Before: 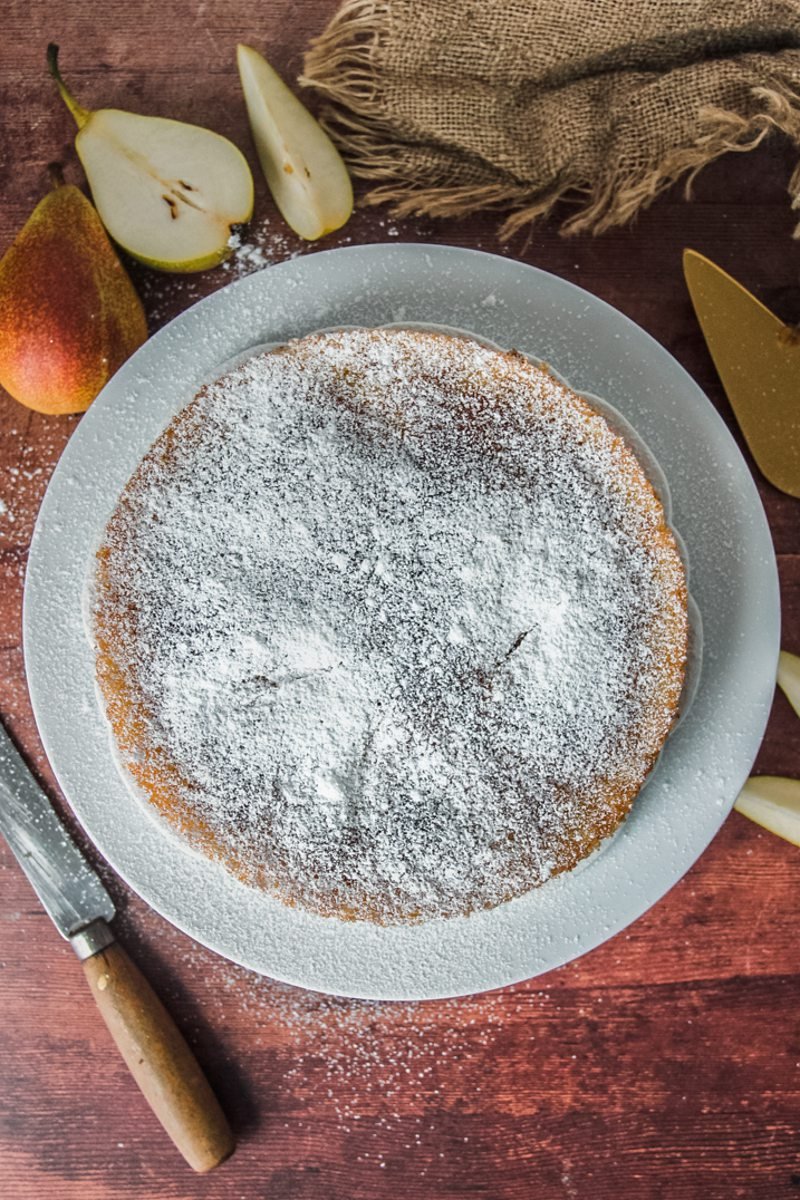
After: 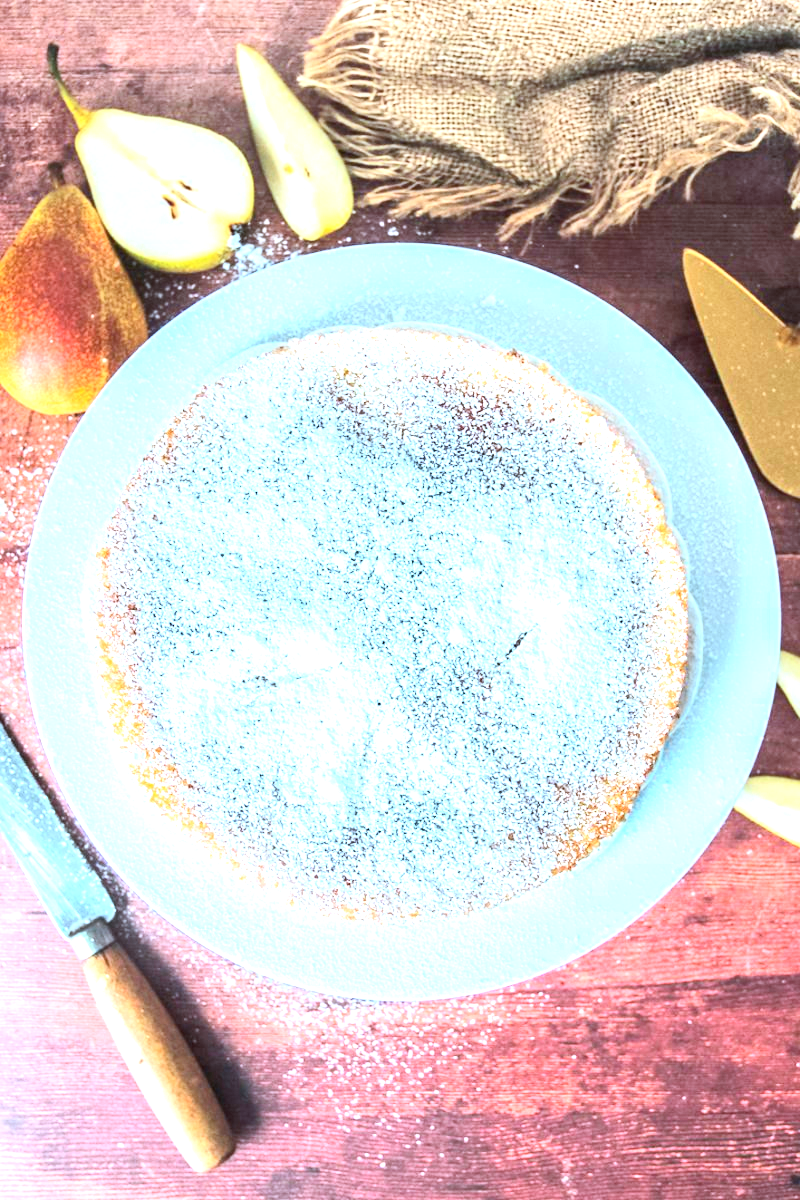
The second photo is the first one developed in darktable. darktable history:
color correction: highlights a* -9.8, highlights b* -21.46
contrast brightness saturation: contrast 0.198, brightness 0.163, saturation 0.215
exposure: black level correction 0, exposure 1.913 EV, compensate highlight preservation false
